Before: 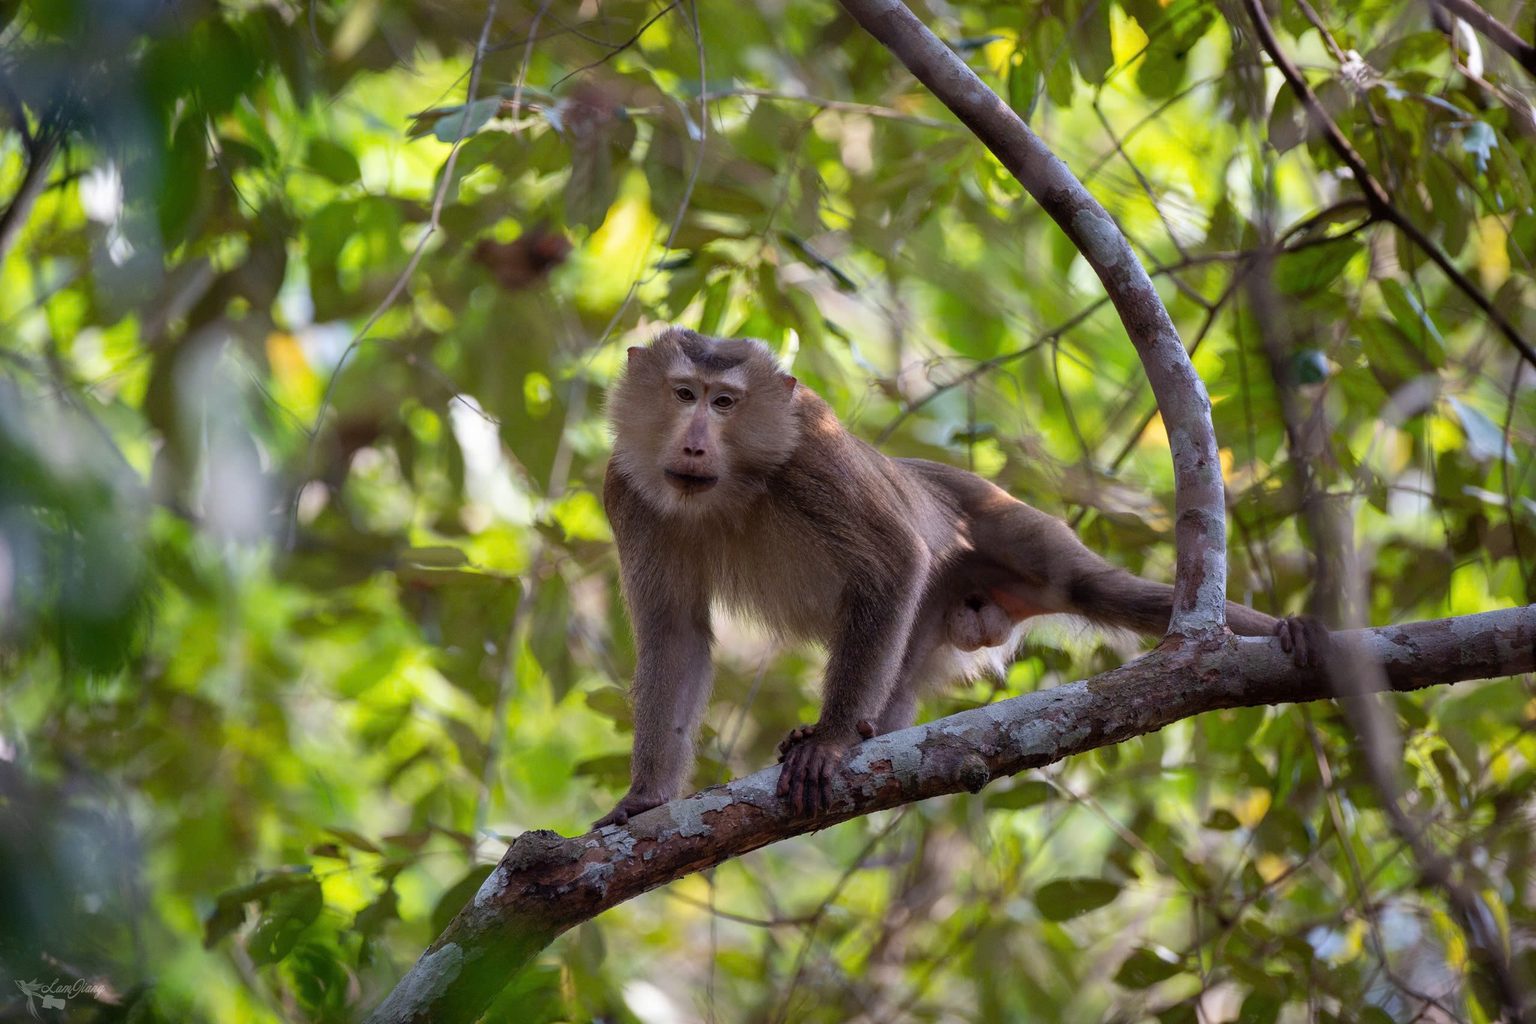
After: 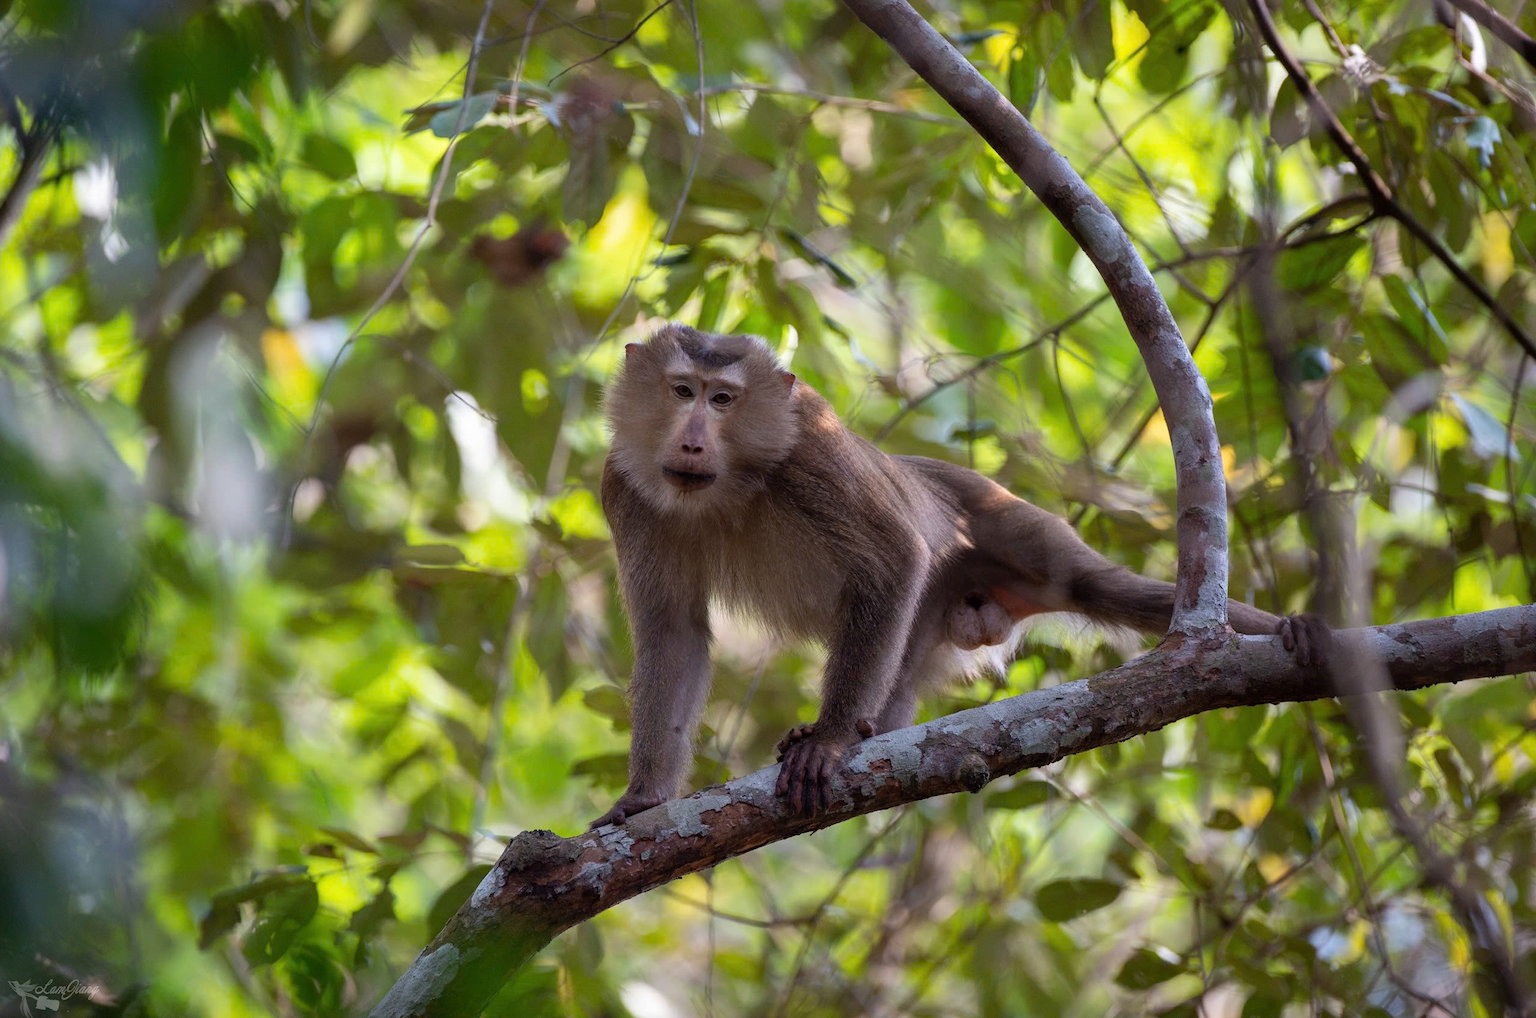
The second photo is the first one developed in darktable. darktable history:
crop: left 0.458%, top 0.617%, right 0.184%, bottom 0.527%
